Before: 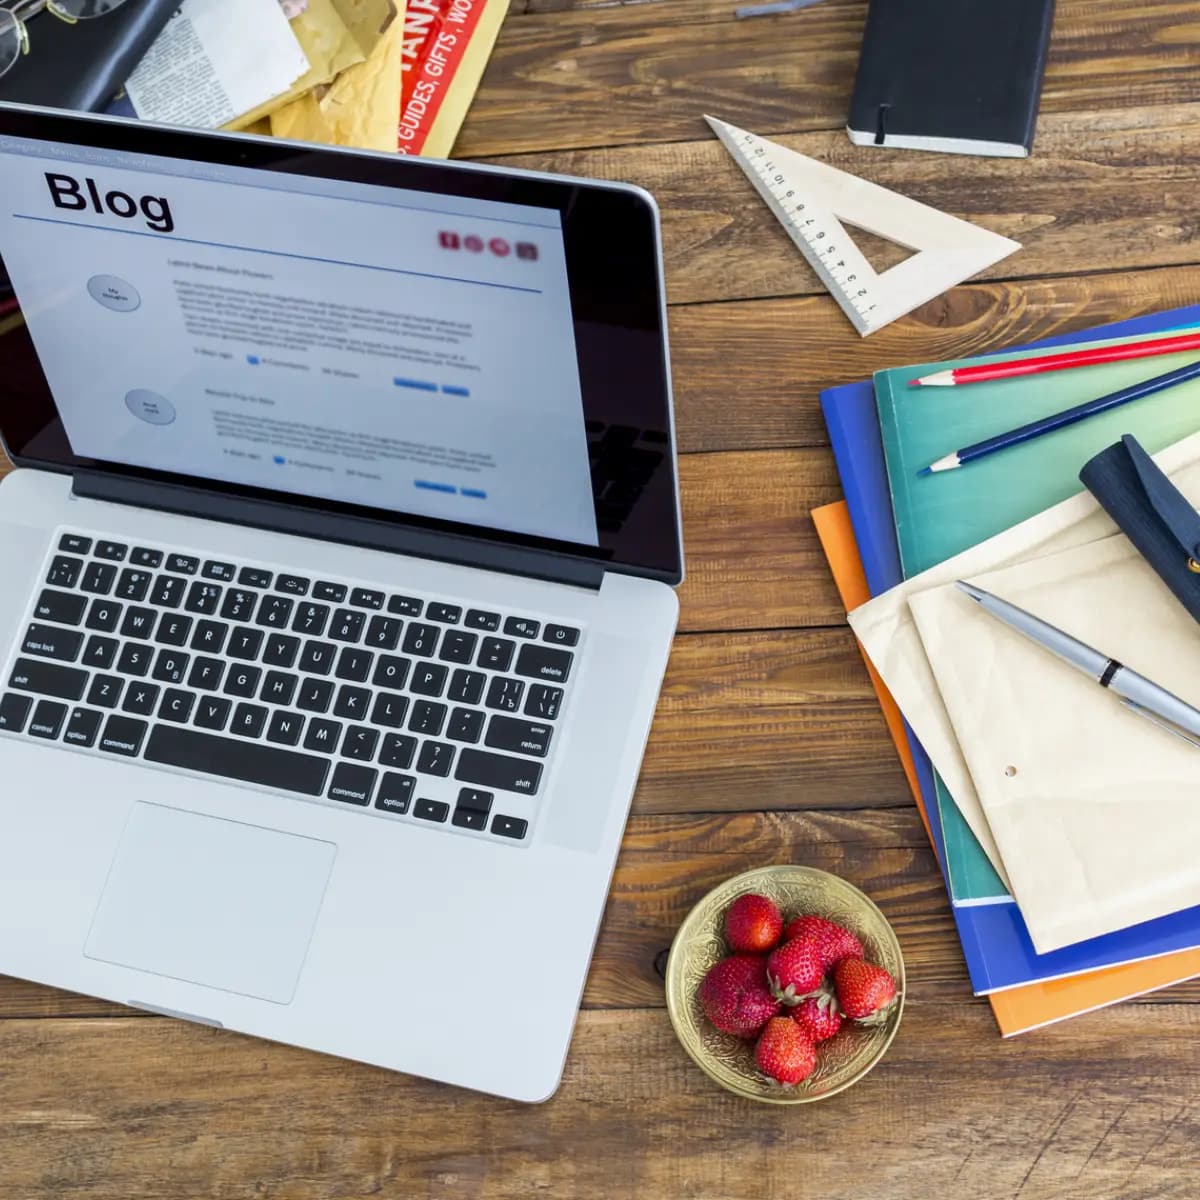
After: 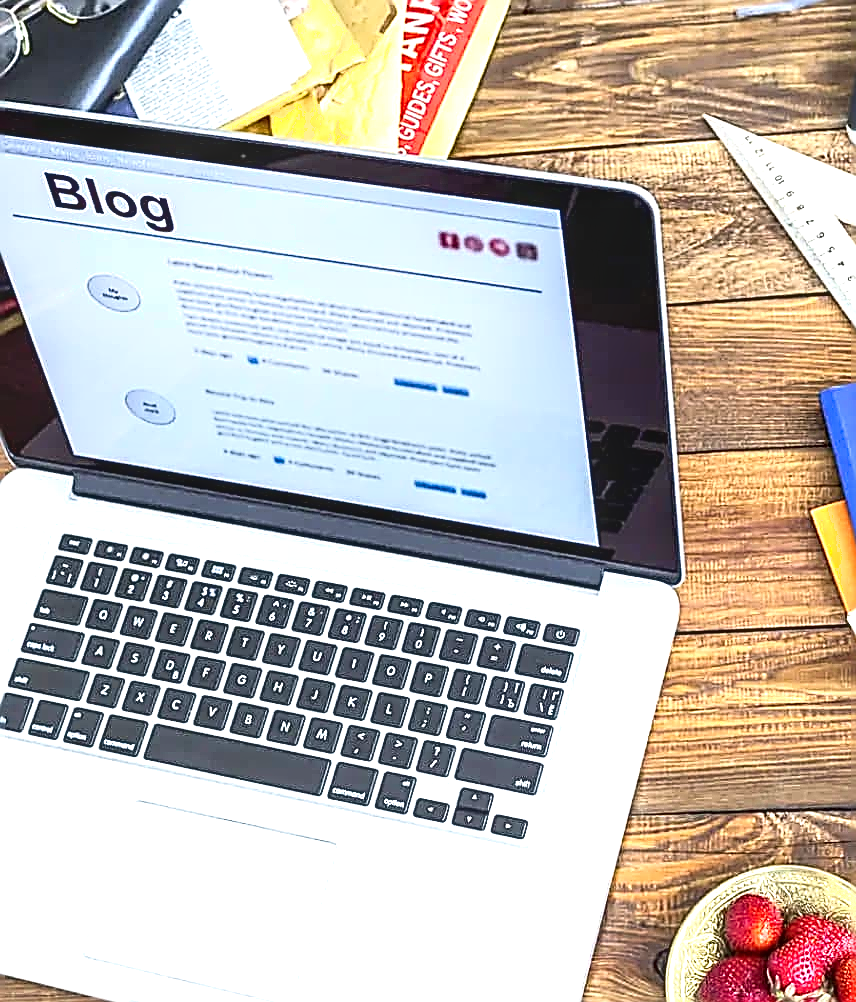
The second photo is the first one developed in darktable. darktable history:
crop: right 28.589%, bottom 16.486%
exposure: black level correction 0, exposure 1.097 EV, compensate highlight preservation false
shadows and highlights: shadows -0.947, highlights 40.9
local contrast: on, module defaults
contrast equalizer: octaves 7, y [[0.6 ×6], [0.55 ×6], [0 ×6], [0 ×6], [0 ×6]], mix 0.15
sharpen: amount 1.989
contrast brightness saturation: contrast 0.101, brightness 0.024, saturation 0.022
